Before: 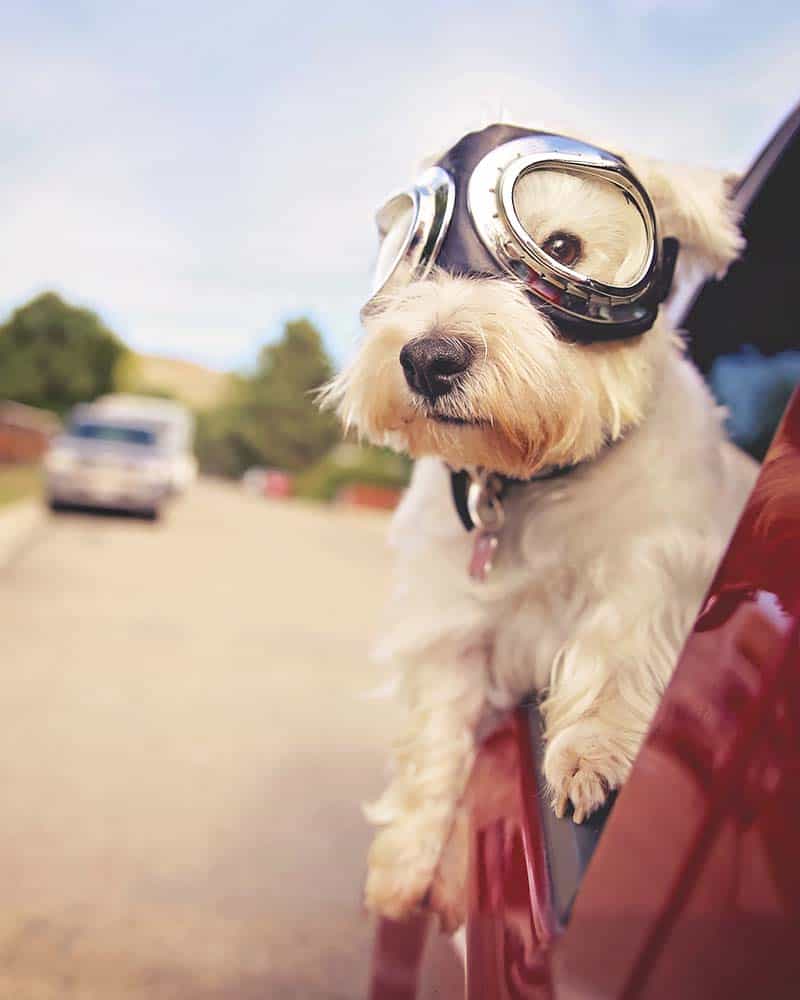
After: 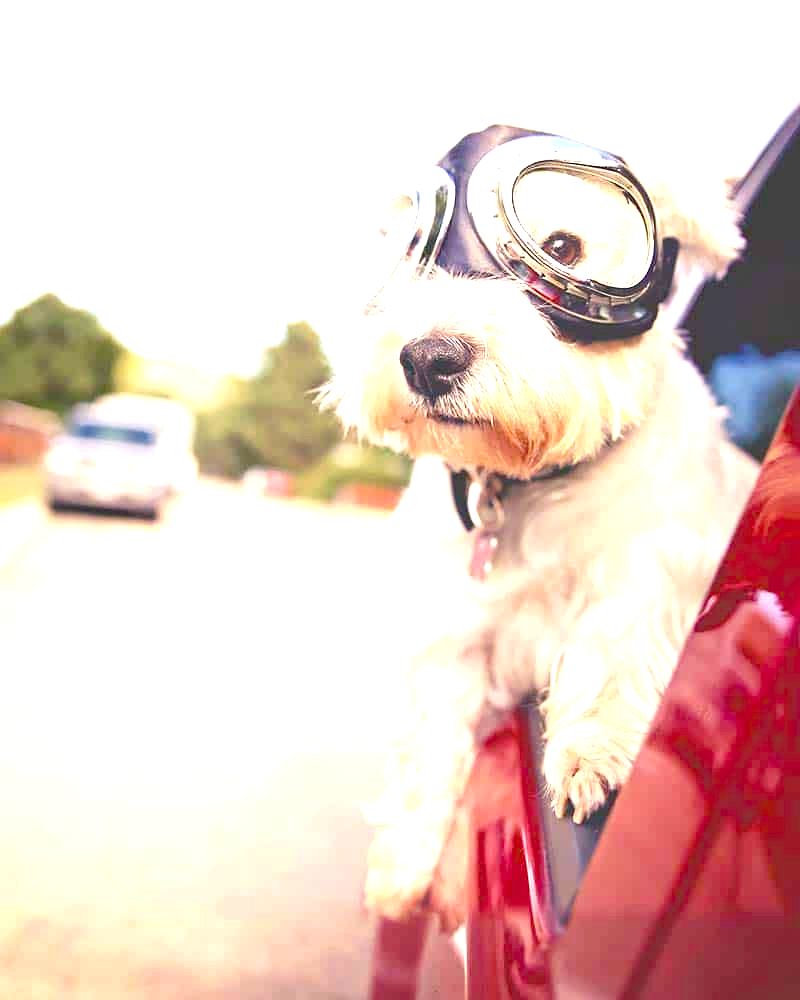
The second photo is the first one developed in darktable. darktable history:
color balance: on, module defaults
exposure: black level correction 0, exposure 1.2 EV, compensate highlight preservation false
color balance rgb: perceptual saturation grading › global saturation 20%, perceptual saturation grading › highlights -25%, perceptual saturation grading › shadows 50%
